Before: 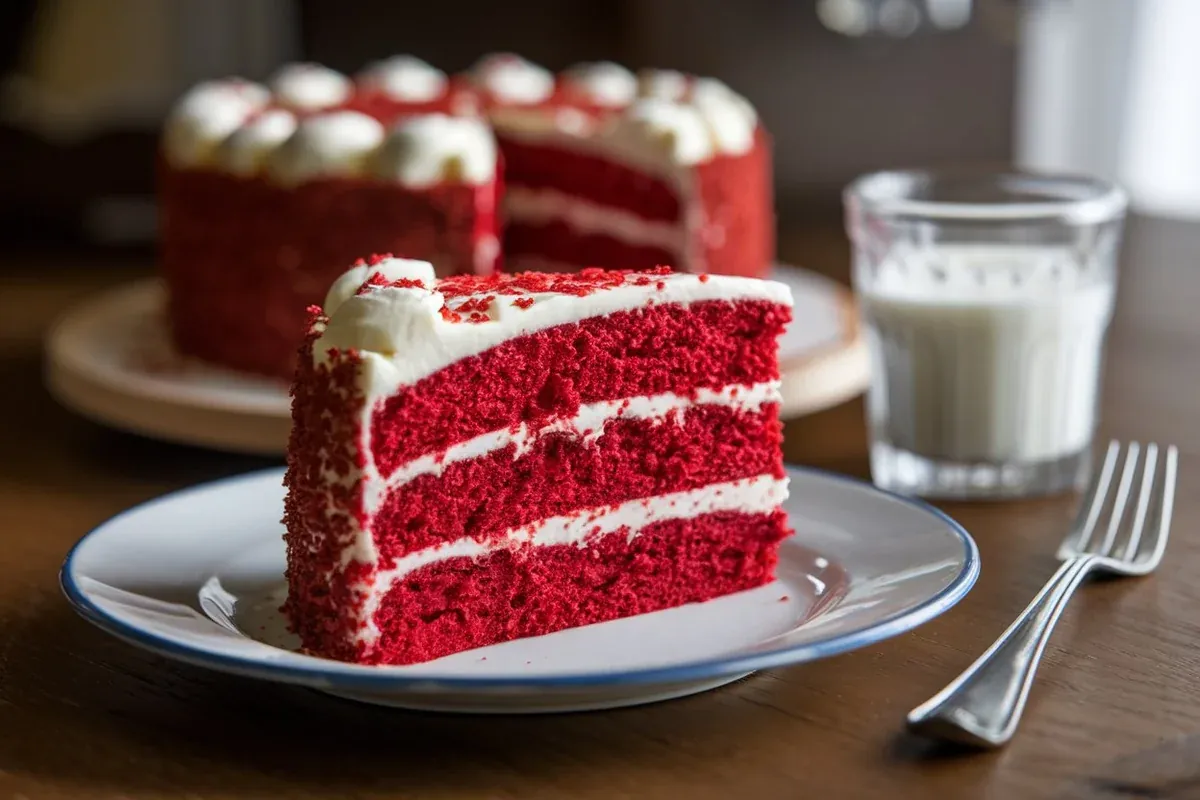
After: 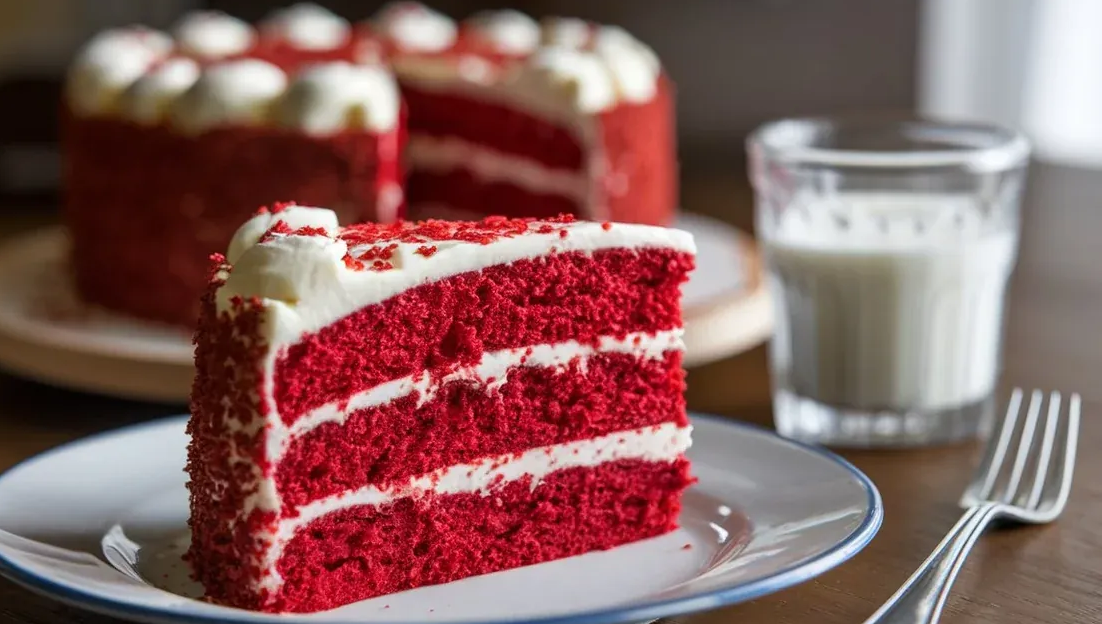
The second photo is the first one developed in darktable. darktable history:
crop: left 8.148%, top 6.613%, bottom 15.383%
